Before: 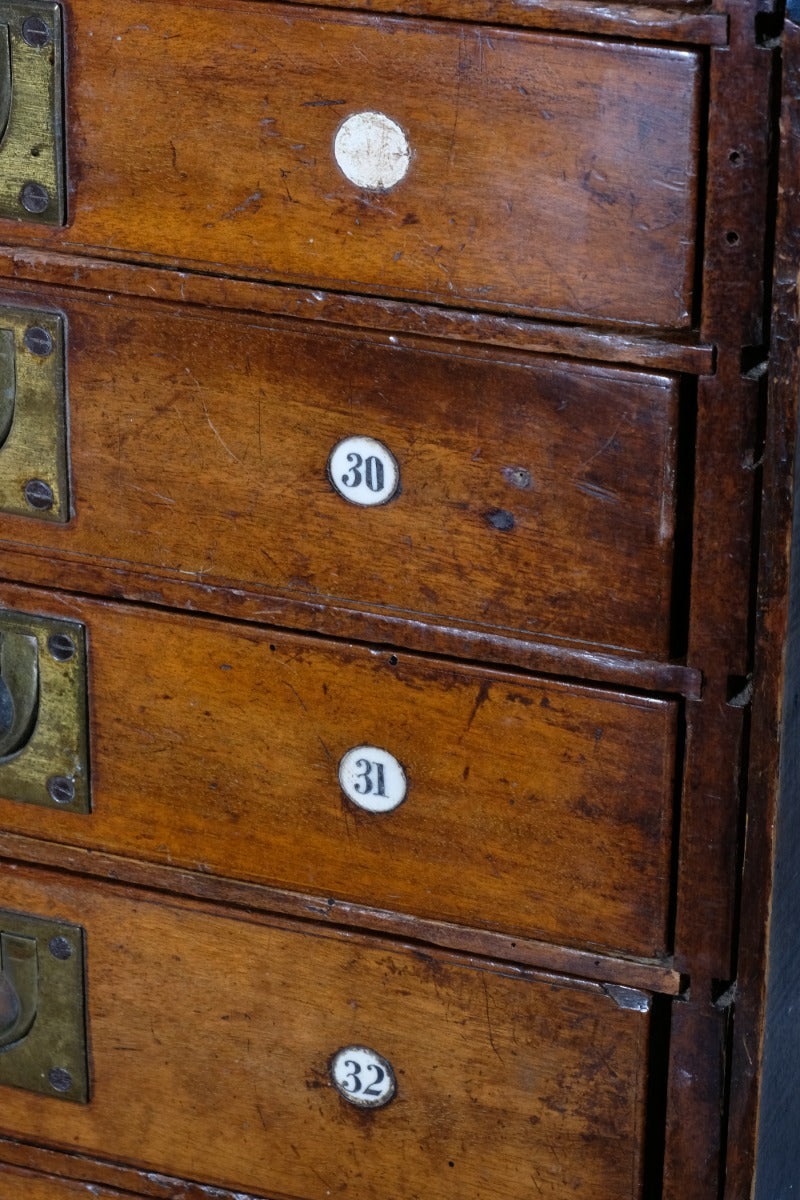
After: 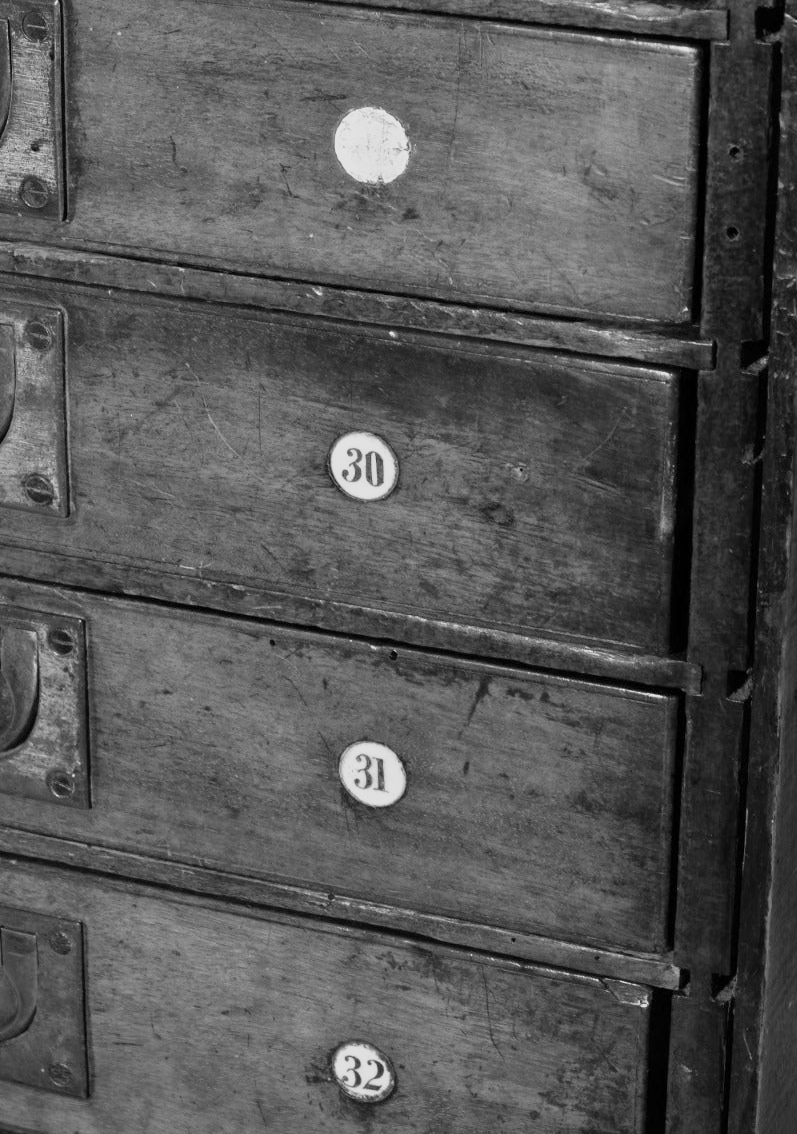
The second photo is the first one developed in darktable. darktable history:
crop: top 0.448%, right 0.264%, bottom 5.045%
base curve: curves: ch0 [(0, 0) (0.088, 0.125) (0.176, 0.251) (0.354, 0.501) (0.613, 0.749) (1, 0.877)], preserve colors none
monochrome: a 30.25, b 92.03
